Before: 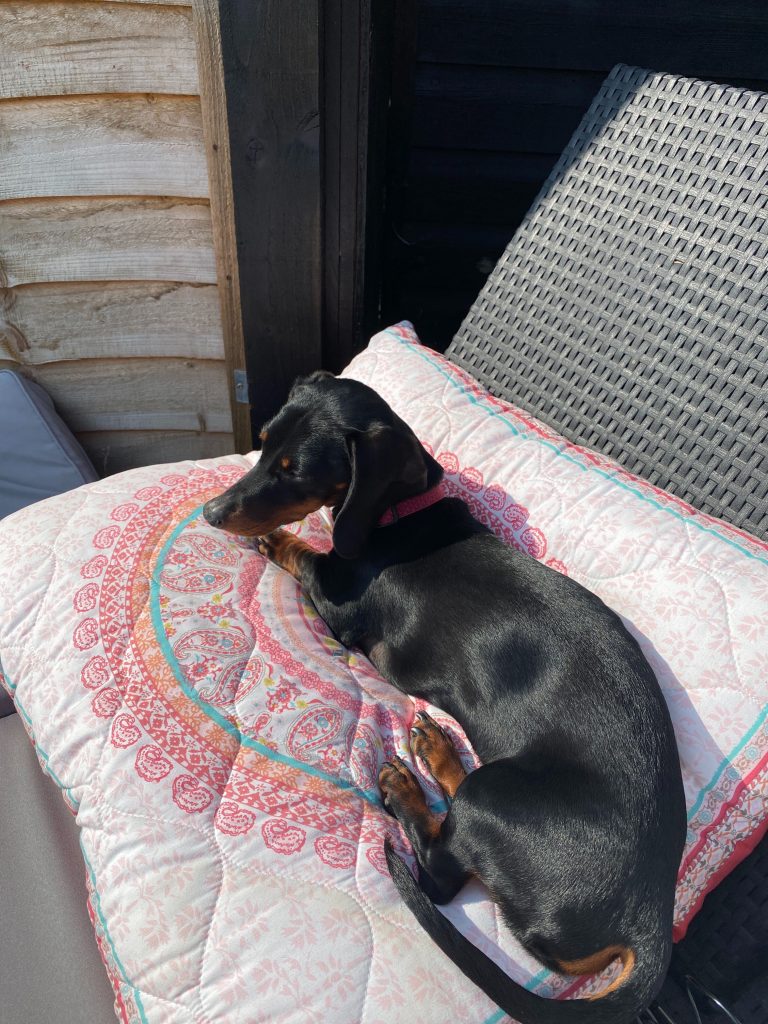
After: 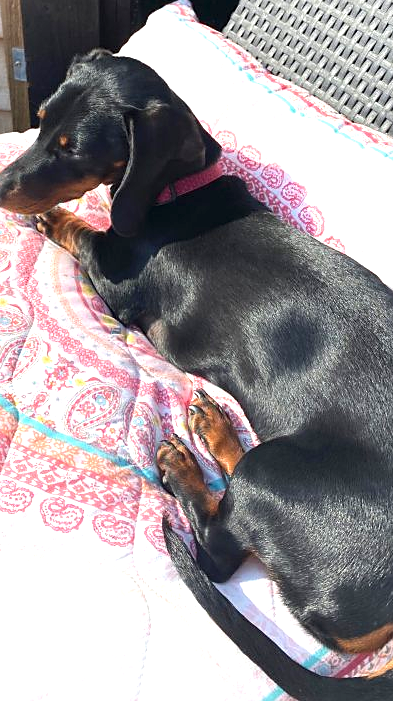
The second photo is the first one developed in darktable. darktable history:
crop and rotate: left 28.938%, top 31.466%, right 19.815%
sharpen: radius 1.884, amount 0.415, threshold 1.61
exposure: black level correction 0, exposure 1.2 EV, compensate exposure bias true, compensate highlight preservation false
